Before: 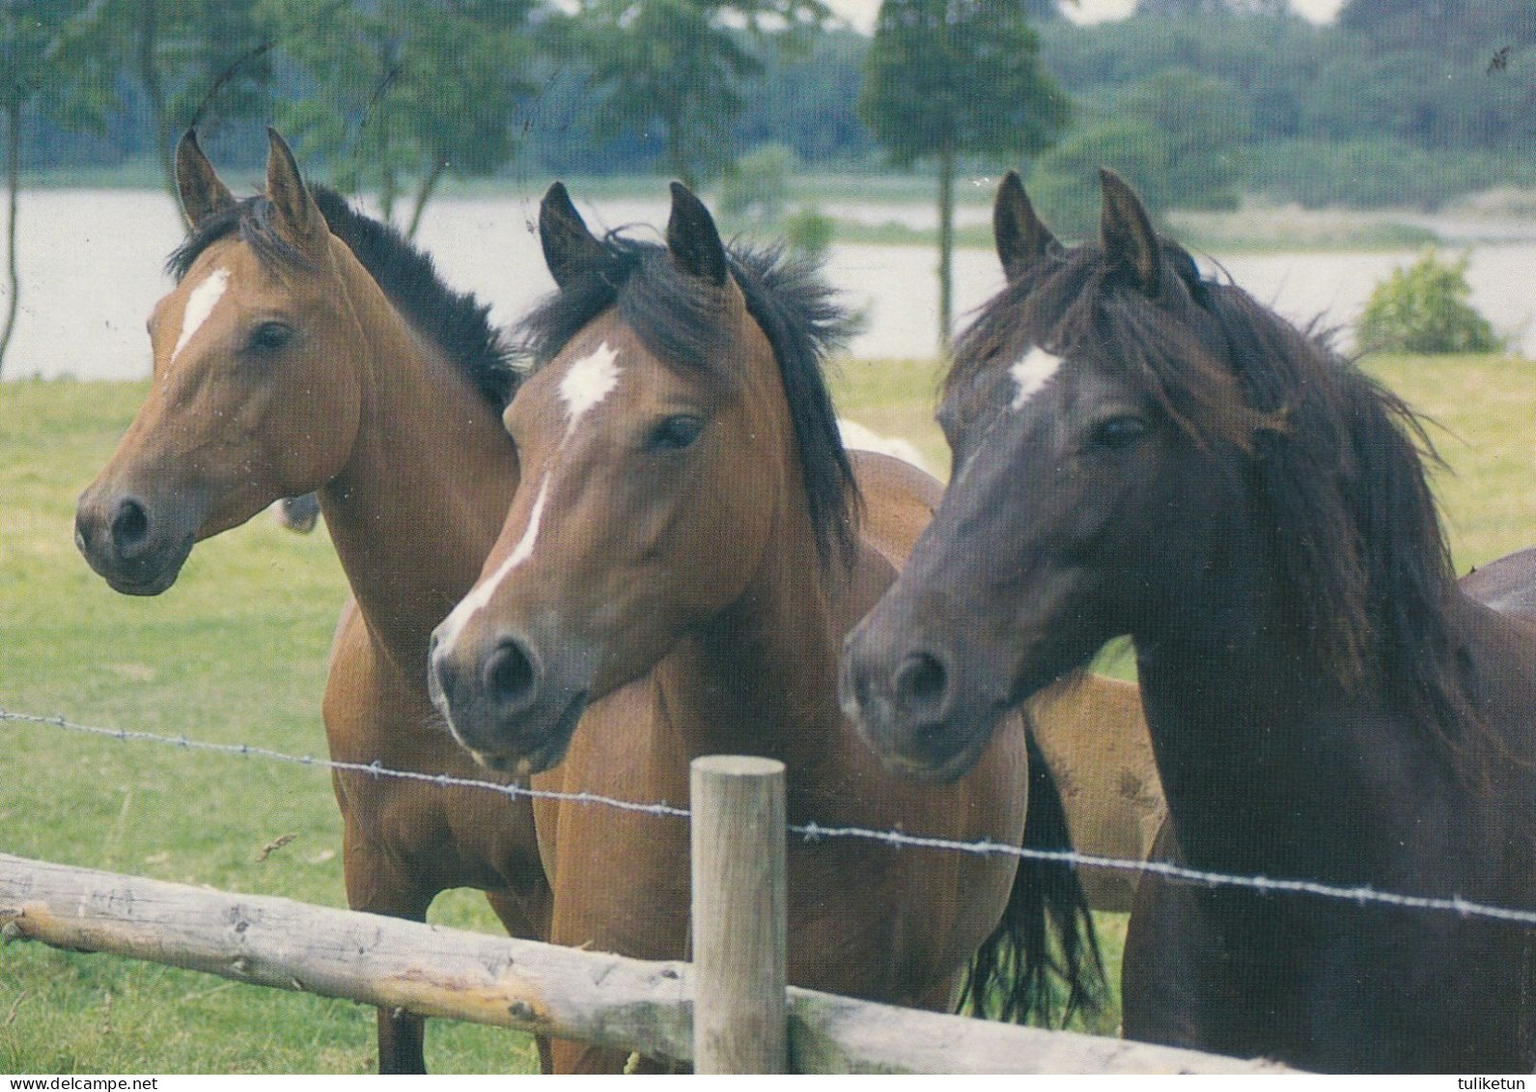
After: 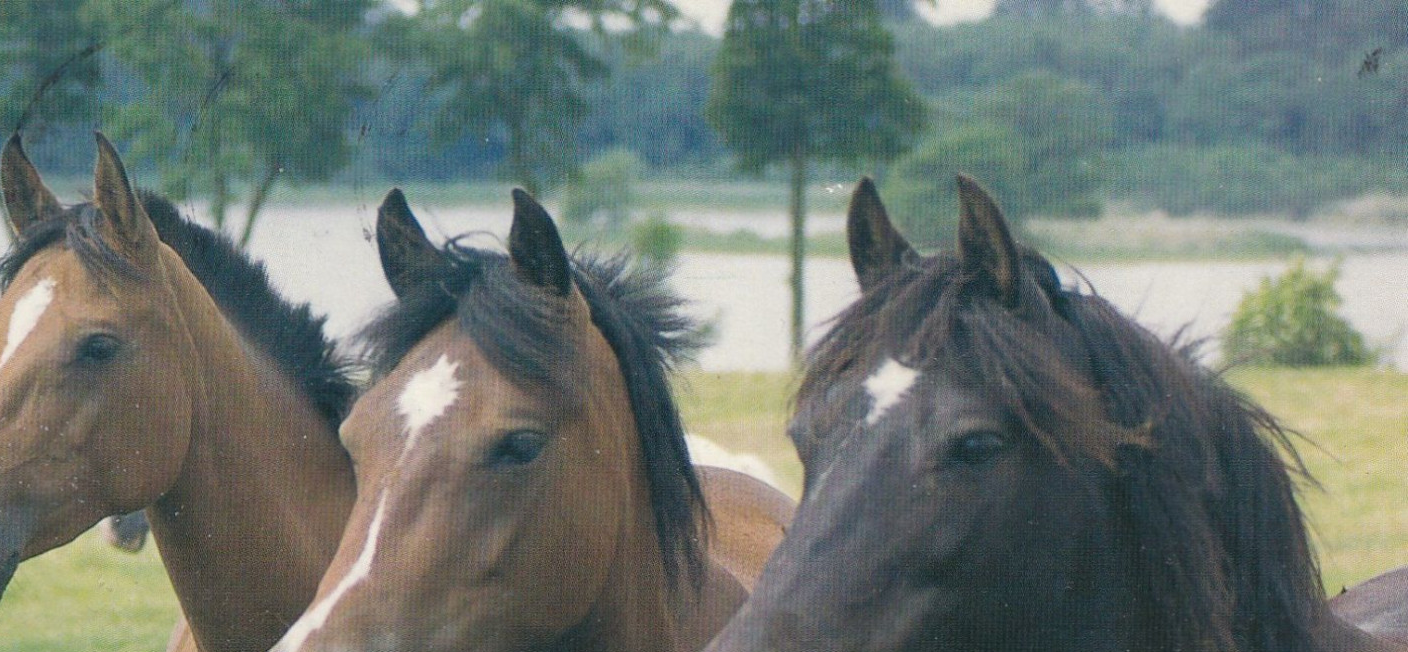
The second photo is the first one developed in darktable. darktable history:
crop and rotate: left 11.443%, bottom 42.295%
